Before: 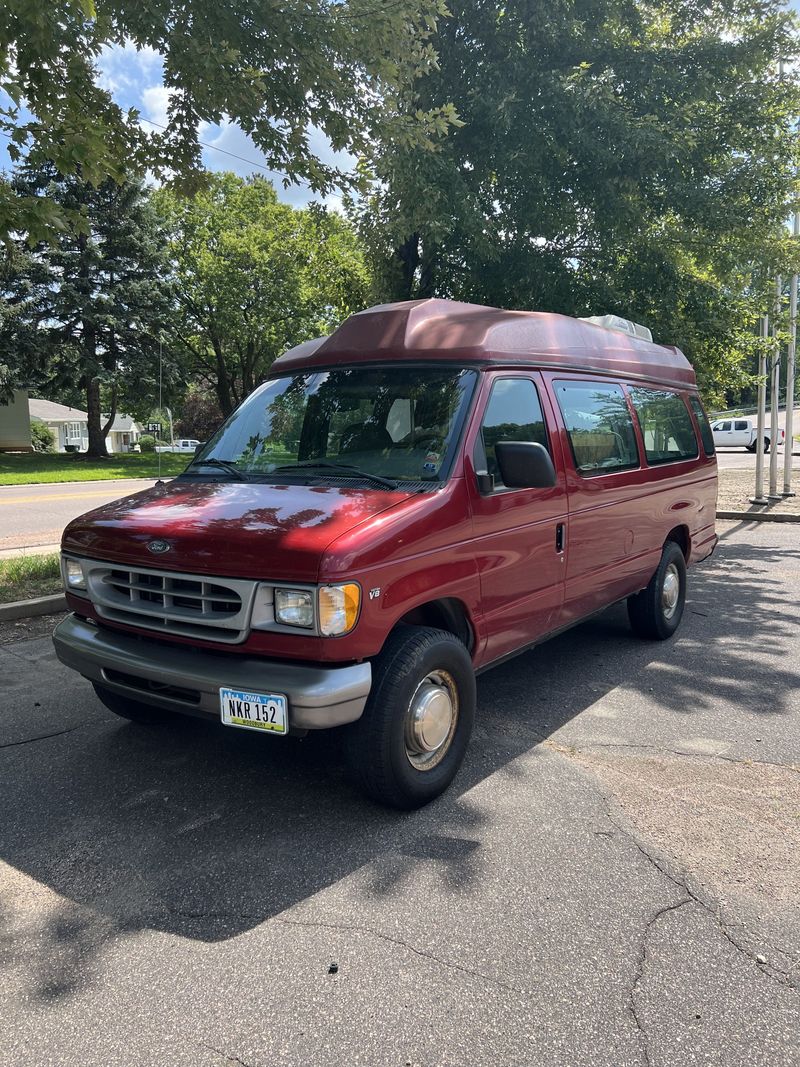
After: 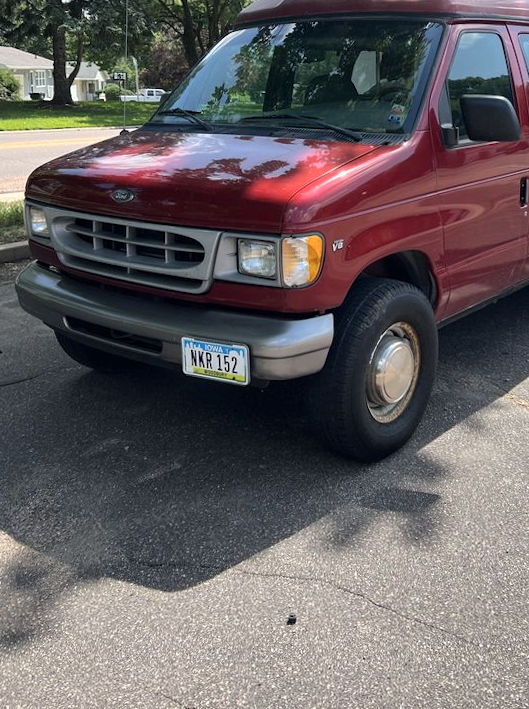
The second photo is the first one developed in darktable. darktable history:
shadows and highlights: radius 171.26, shadows 27.32, white point adjustment 3.27, highlights -68.36, soften with gaussian
crop and rotate: angle -0.742°, left 3.757%, top 32.339%, right 28.886%
